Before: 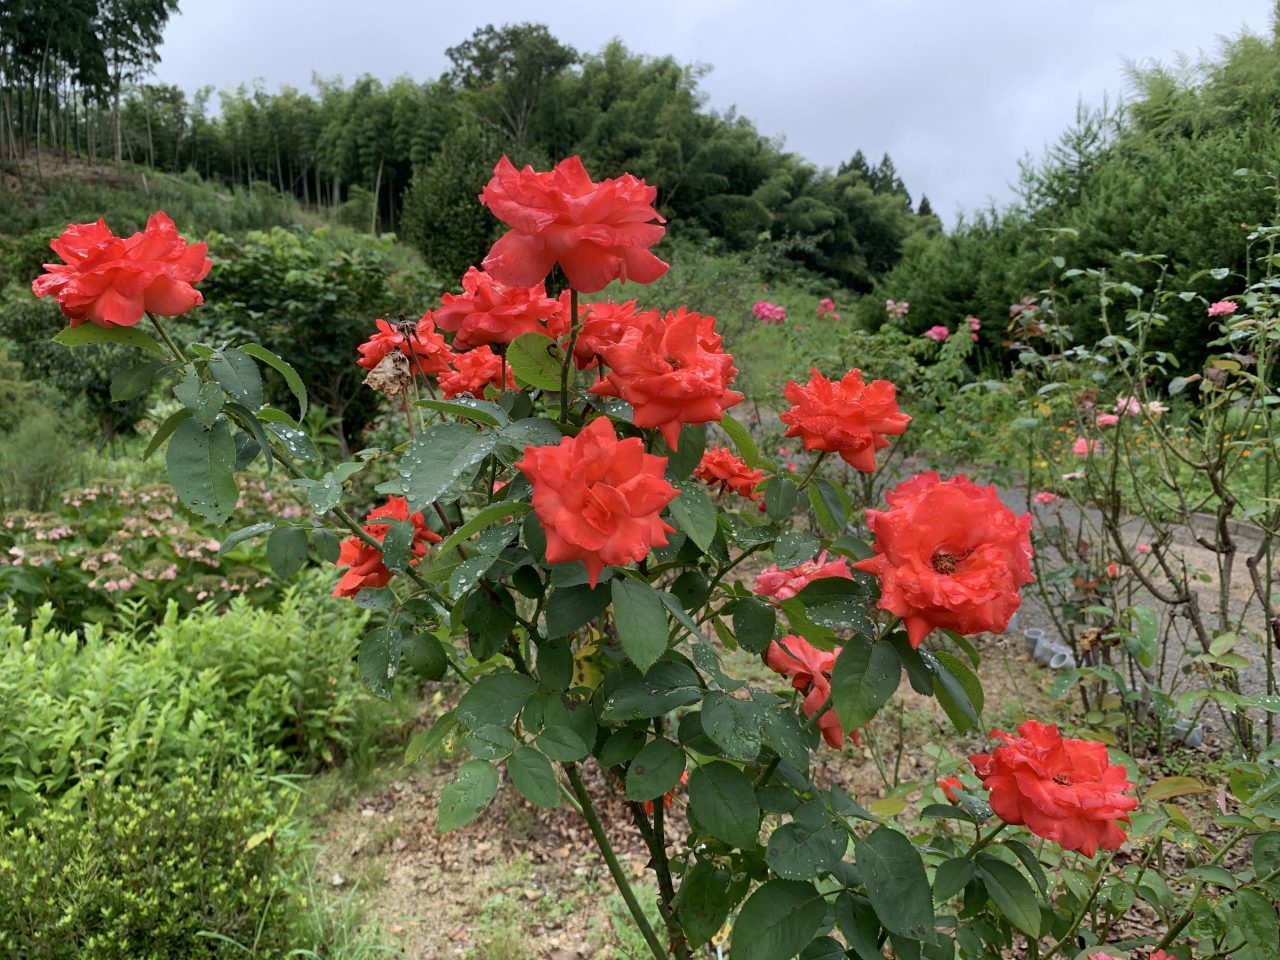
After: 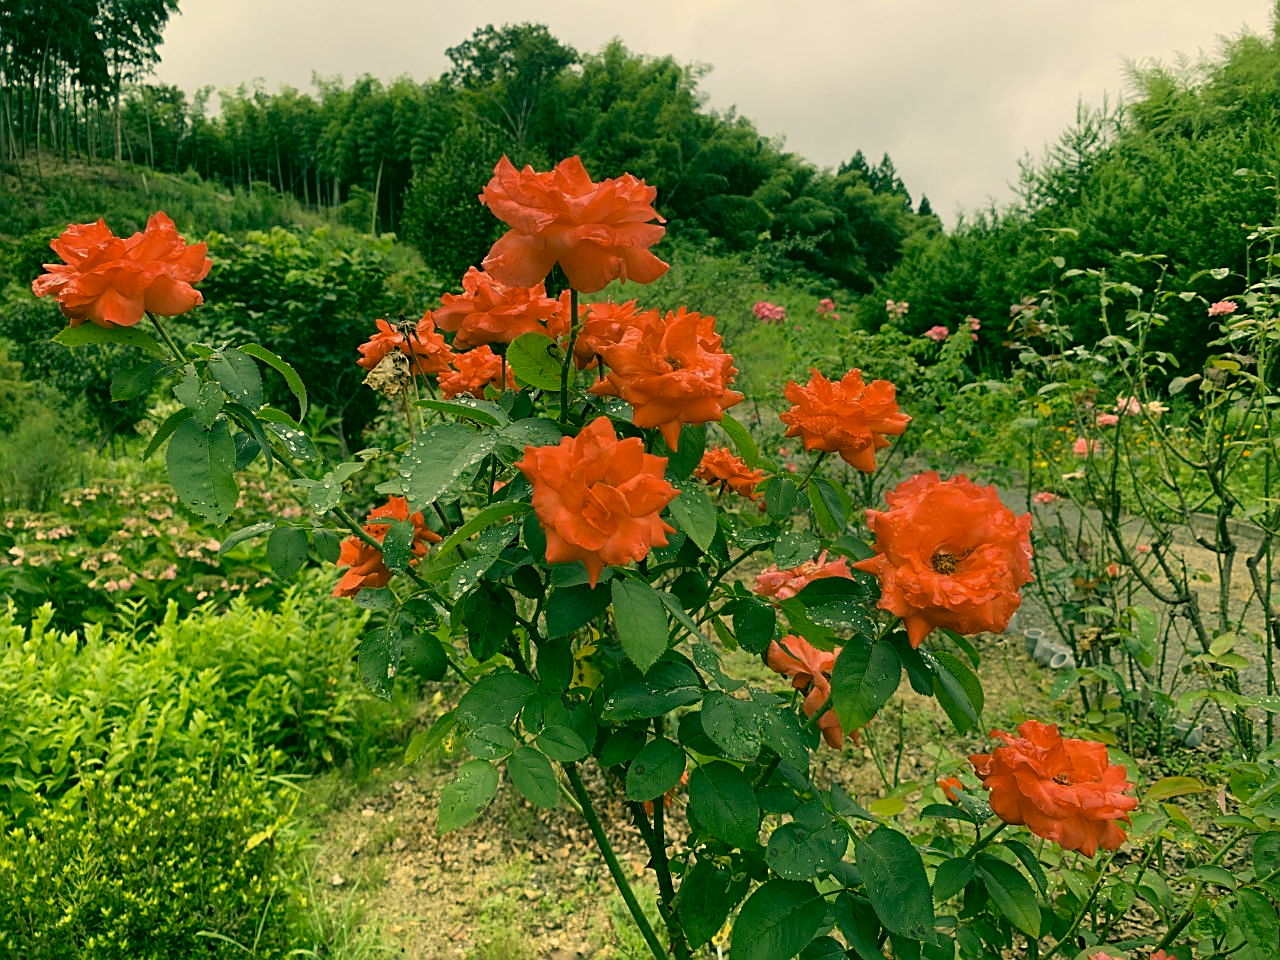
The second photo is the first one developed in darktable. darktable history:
color correction: highlights a* 5.62, highlights b* 33.57, shadows a* -25.86, shadows b* 4.02
sharpen: on, module defaults
